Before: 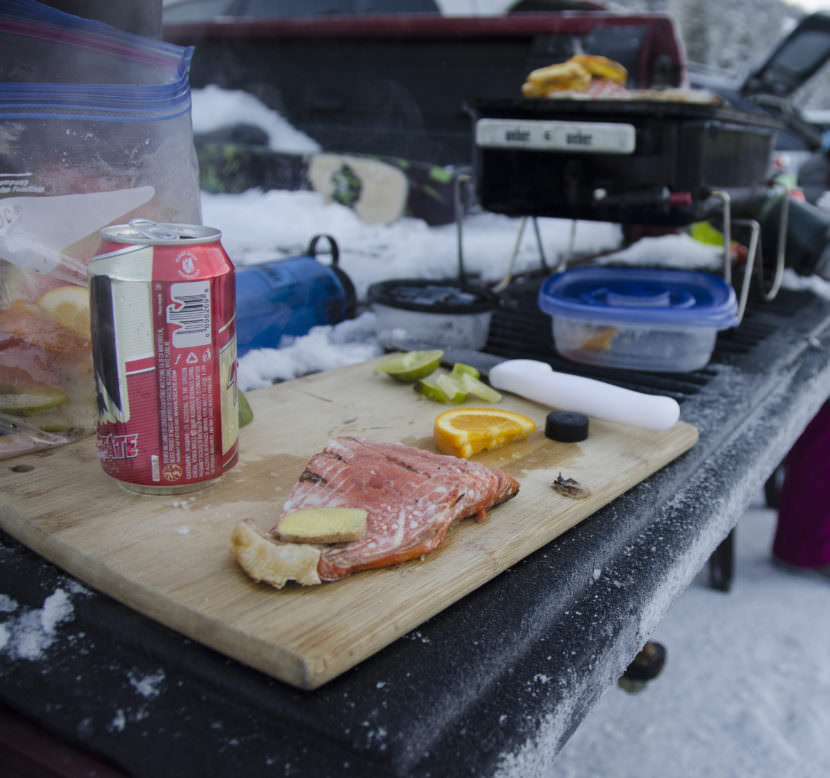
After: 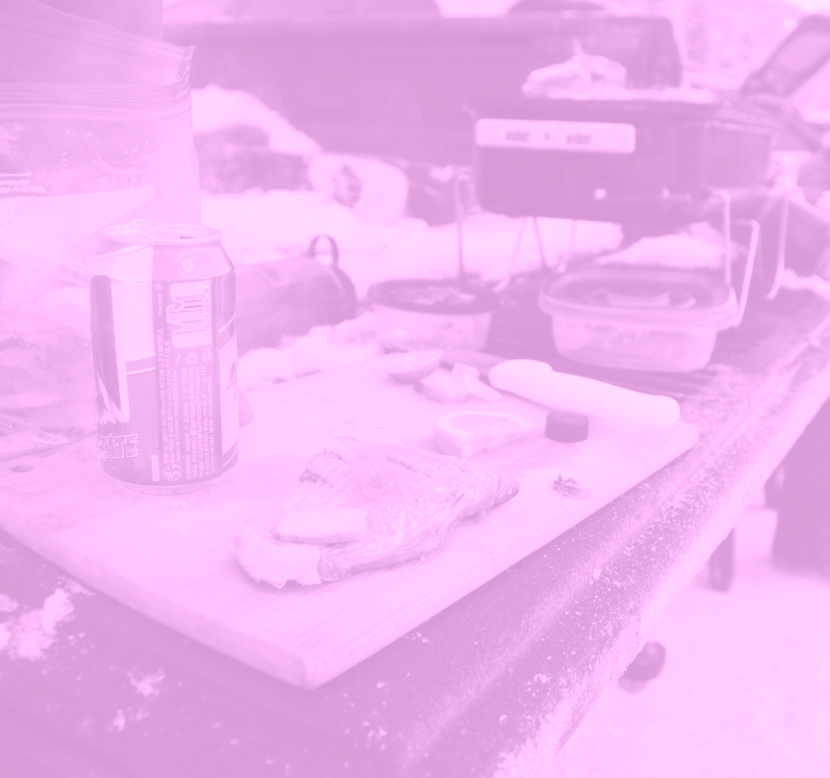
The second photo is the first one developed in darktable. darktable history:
colorize: hue 331.2°, saturation 75%, source mix 30.28%, lightness 70.52%, version 1
exposure: black level correction -0.008, exposure 0.067 EV, compensate highlight preservation false
